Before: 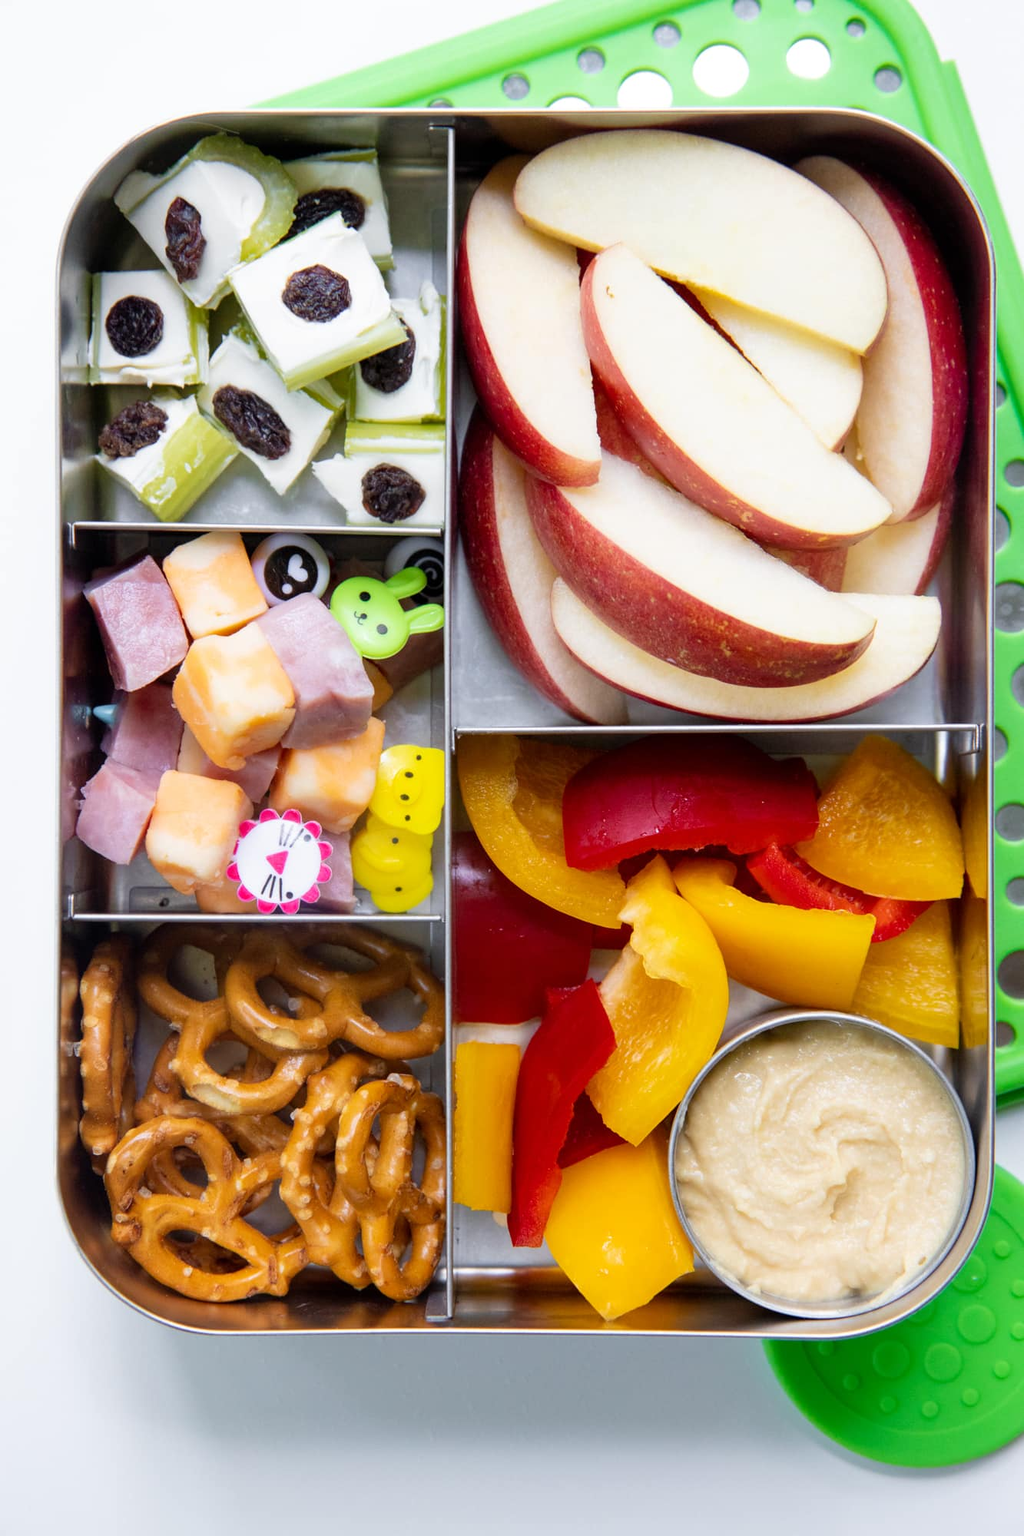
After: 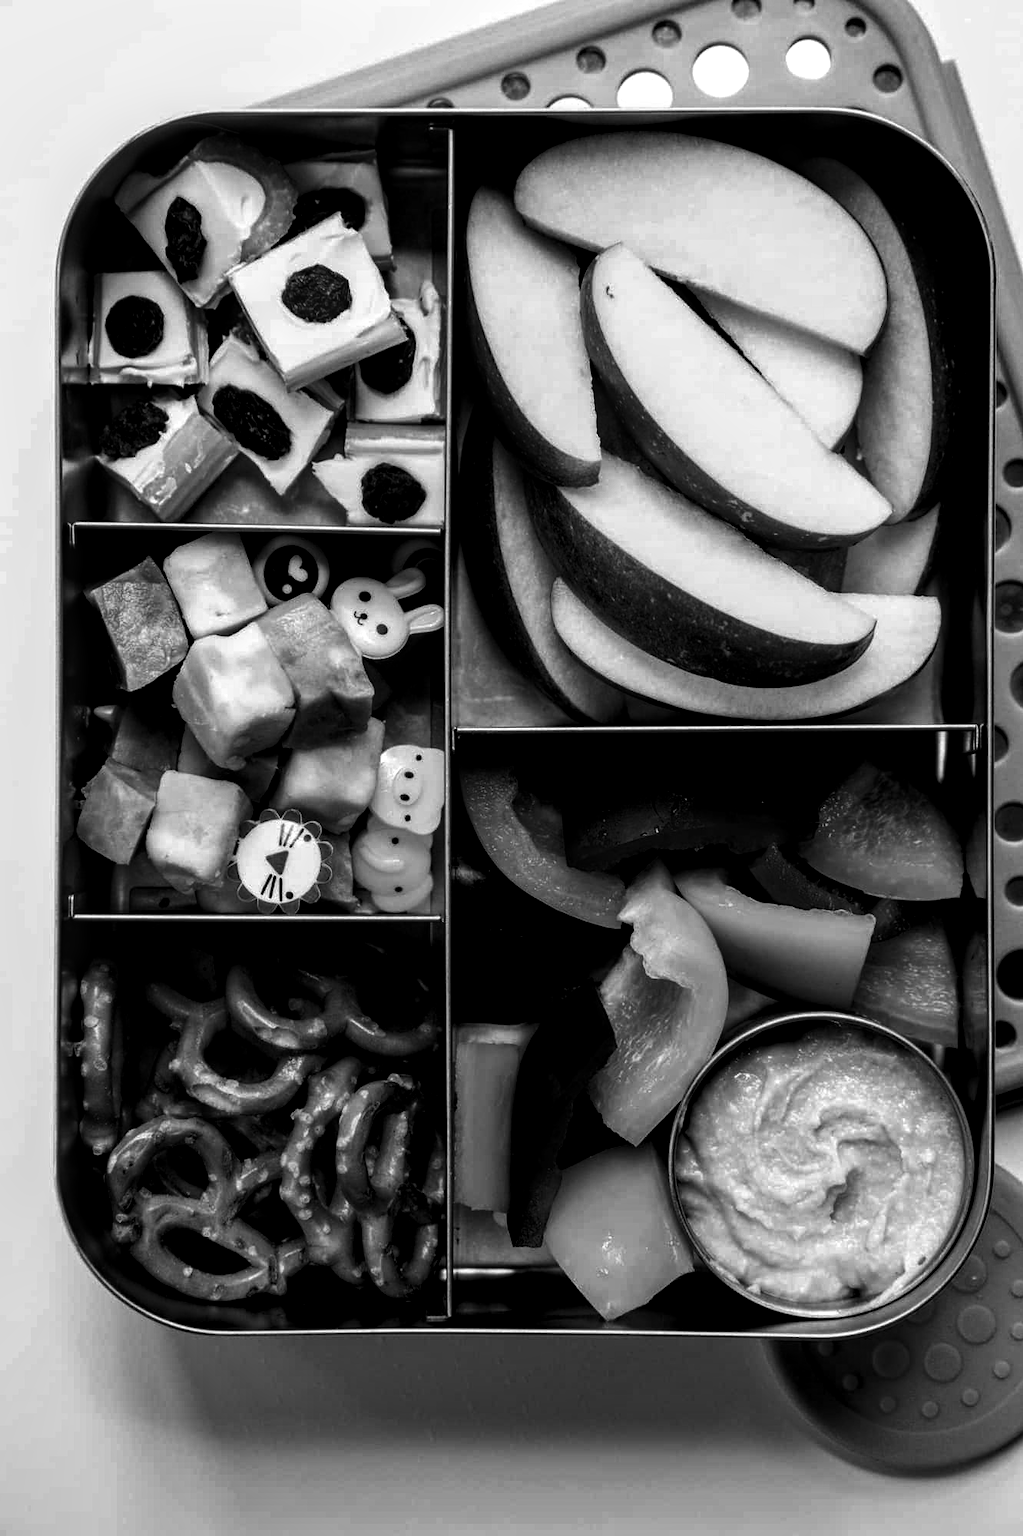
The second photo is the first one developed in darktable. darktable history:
contrast brightness saturation: contrast 0.02, brightness -1, saturation -1
local contrast: detail 160%
